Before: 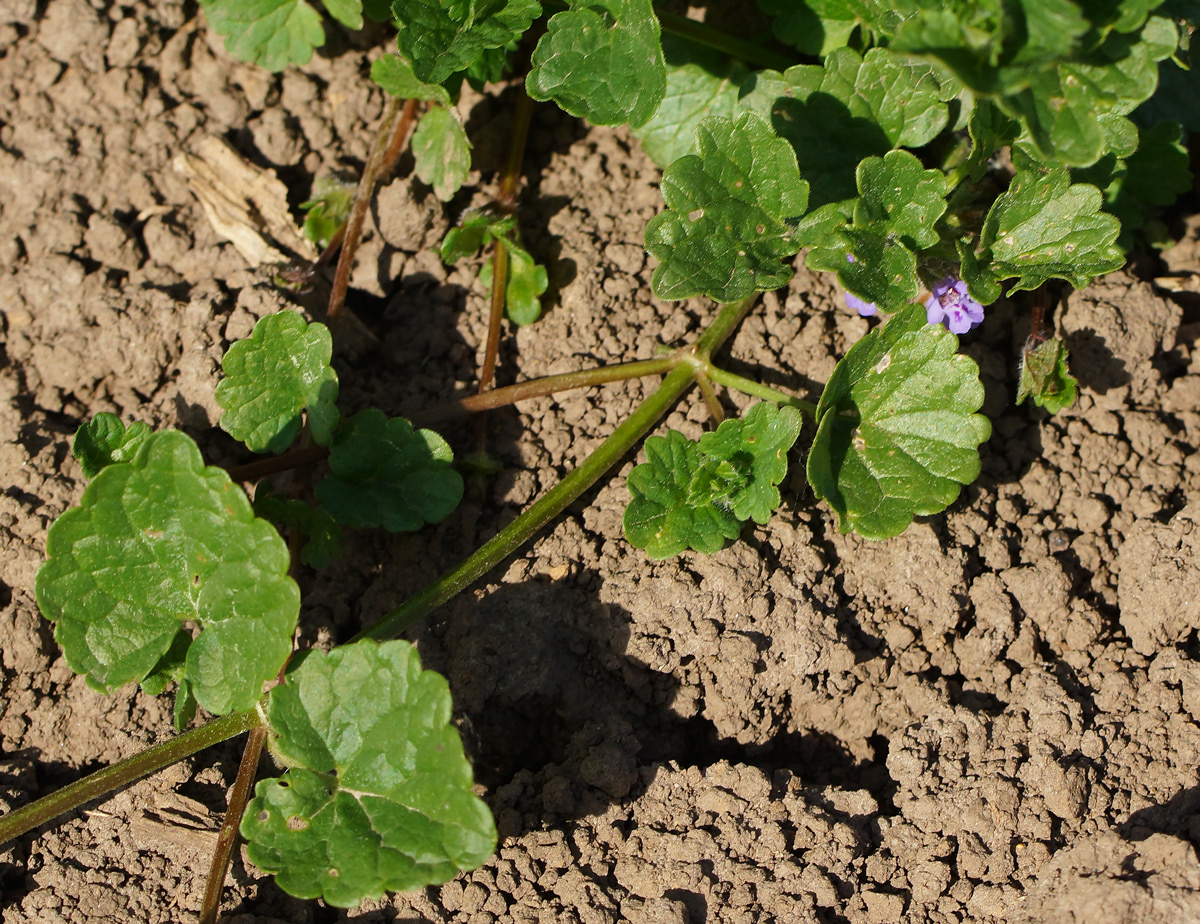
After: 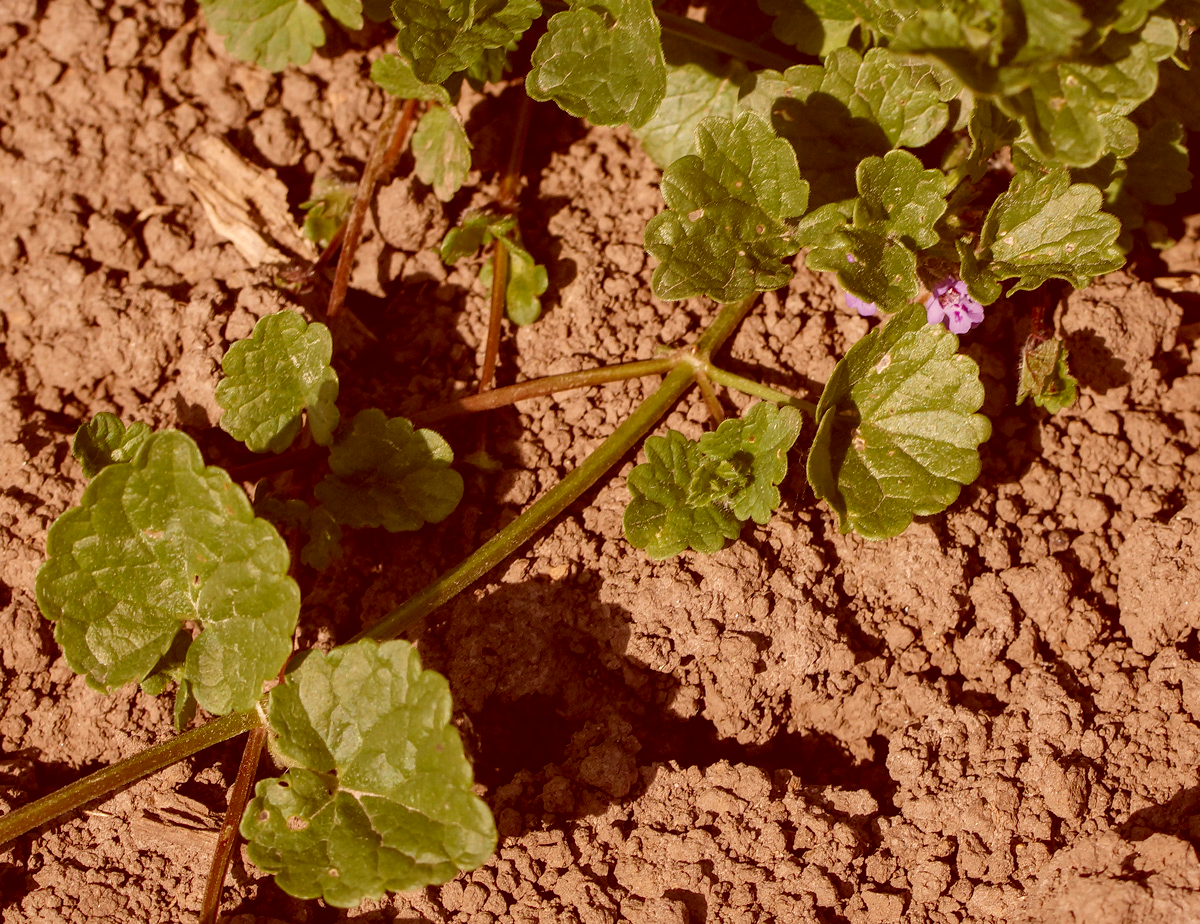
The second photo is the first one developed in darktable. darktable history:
shadows and highlights: on, module defaults
local contrast: on, module defaults
color correction: highlights a* 9.11, highlights b* 8.57, shadows a* 39.8, shadows b* 39.25, saturation 0.782
